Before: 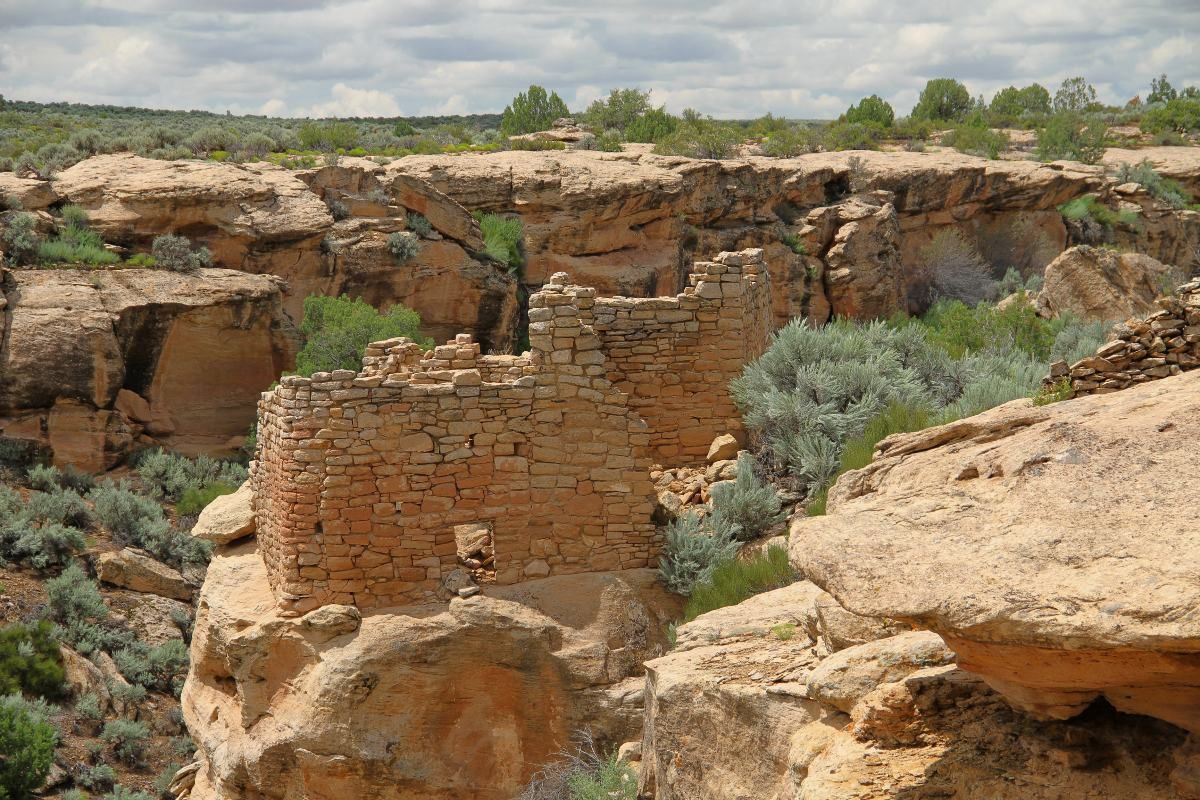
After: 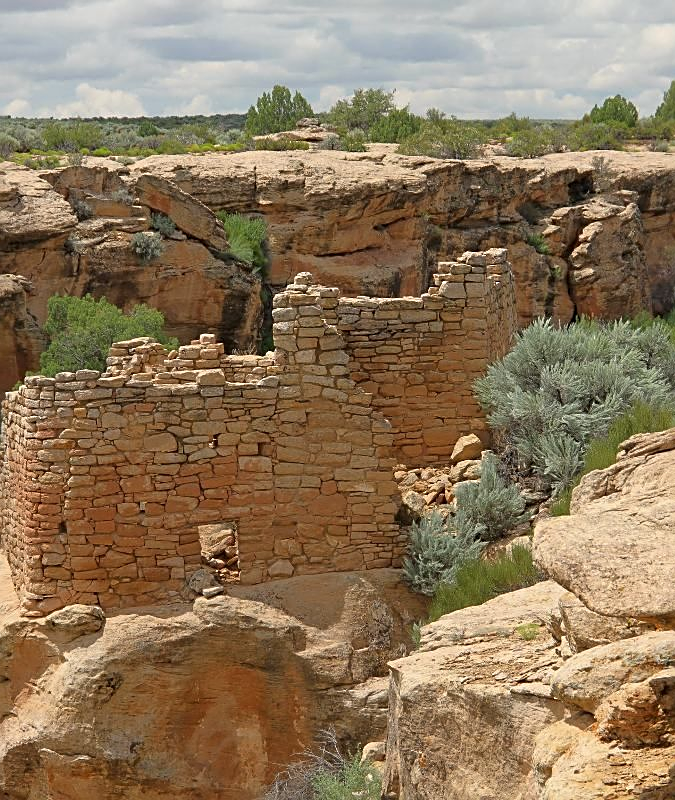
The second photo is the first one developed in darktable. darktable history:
sharpen: on, module defaults
crop: left 21.399%, right 22.33%
